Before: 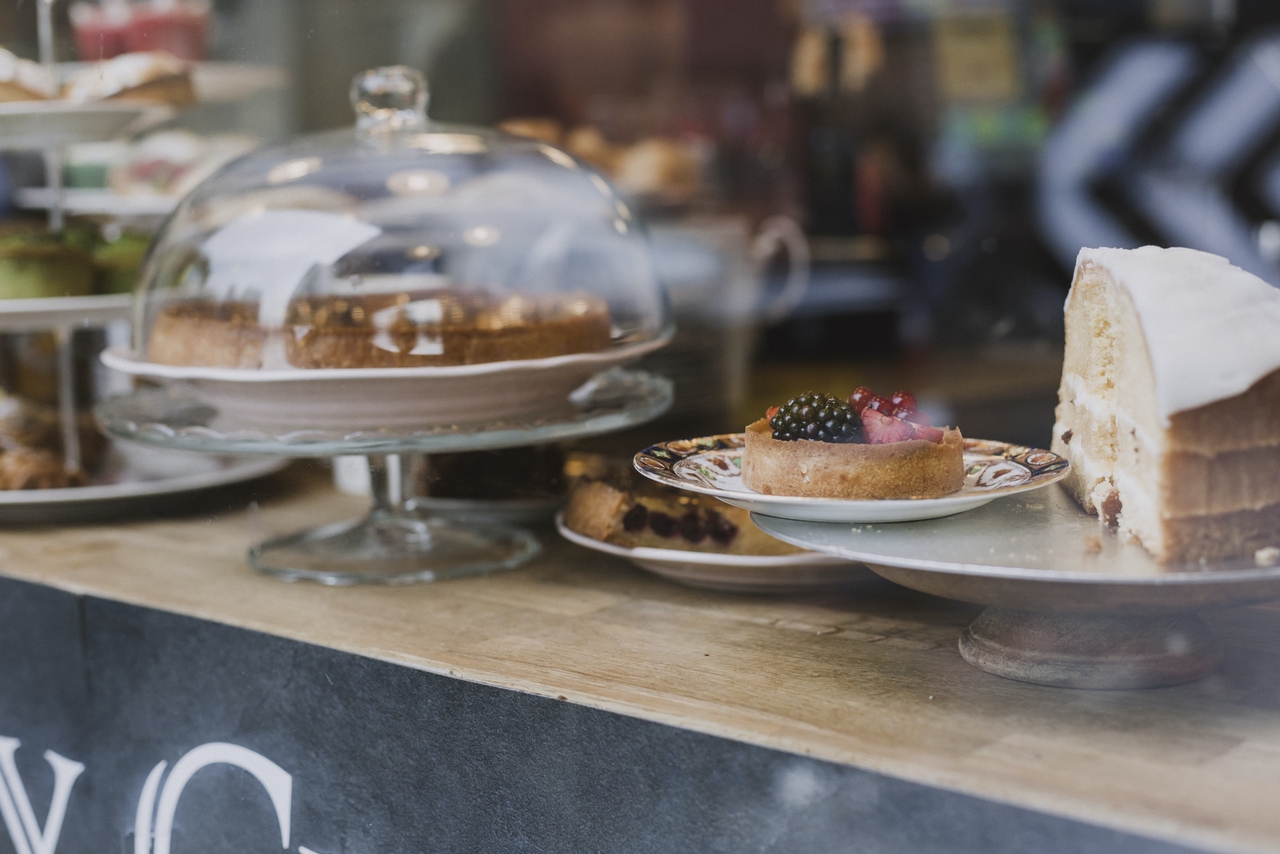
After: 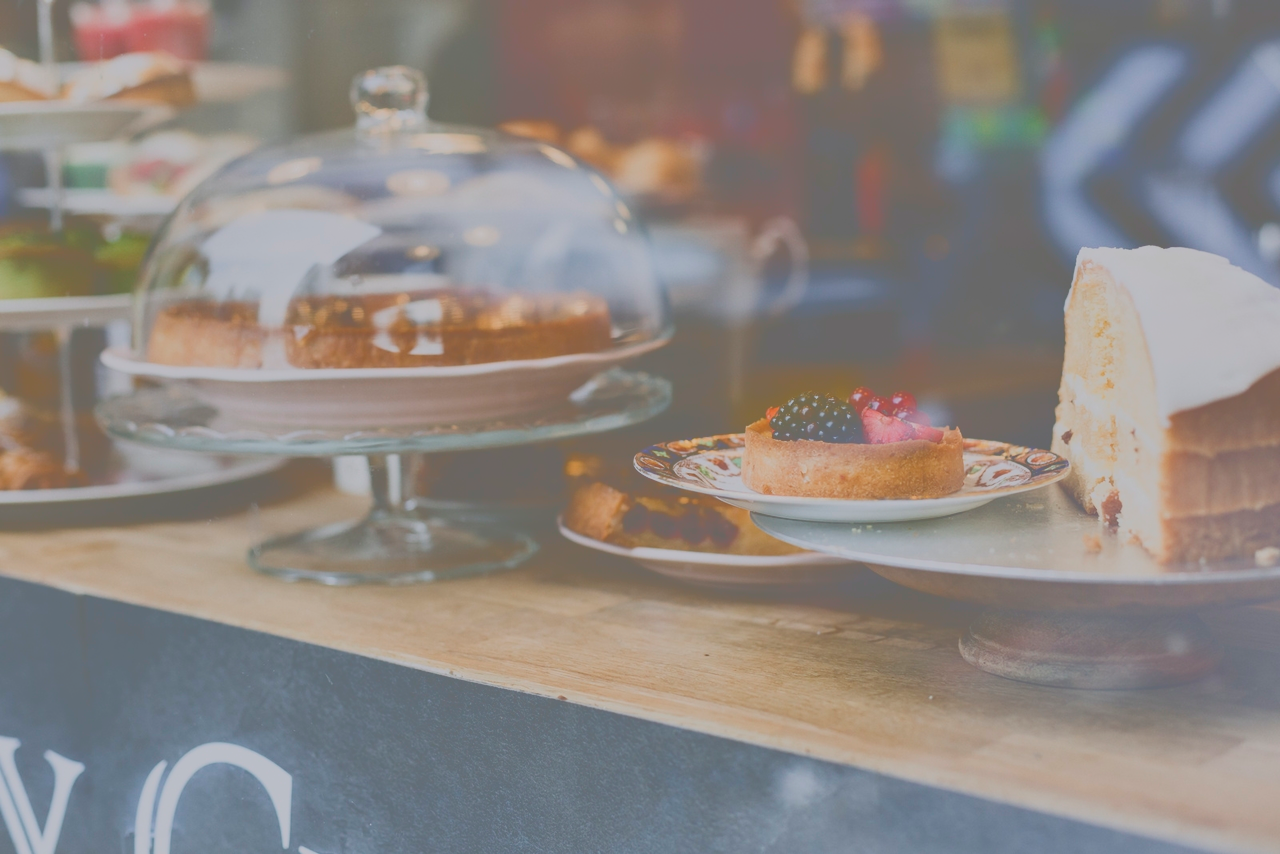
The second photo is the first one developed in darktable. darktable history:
shadows and highlights: low approximation 0.01, soften with gaussian
tone curve: curves: ch0 [(0, 0) (0.003, 0.43) (0.011, 0.433) (0.025, 0.434) (0.044, 0.436) (0.069, 0.439) (0.1, 0.442) (0.136, 0.446) (0.177, 0.449) (0.224, 0.454) (0.277, 0.462) (0.335, 0.488) (0.399, 0.524) (0.468, 0.566) (0.543, 0.615) (0.623, 0.666) (0.709, 0.718) (0.801, 0.761) (0.898, 0.801) (1, 1)], color space Lab, independent channels, preserve colors none
